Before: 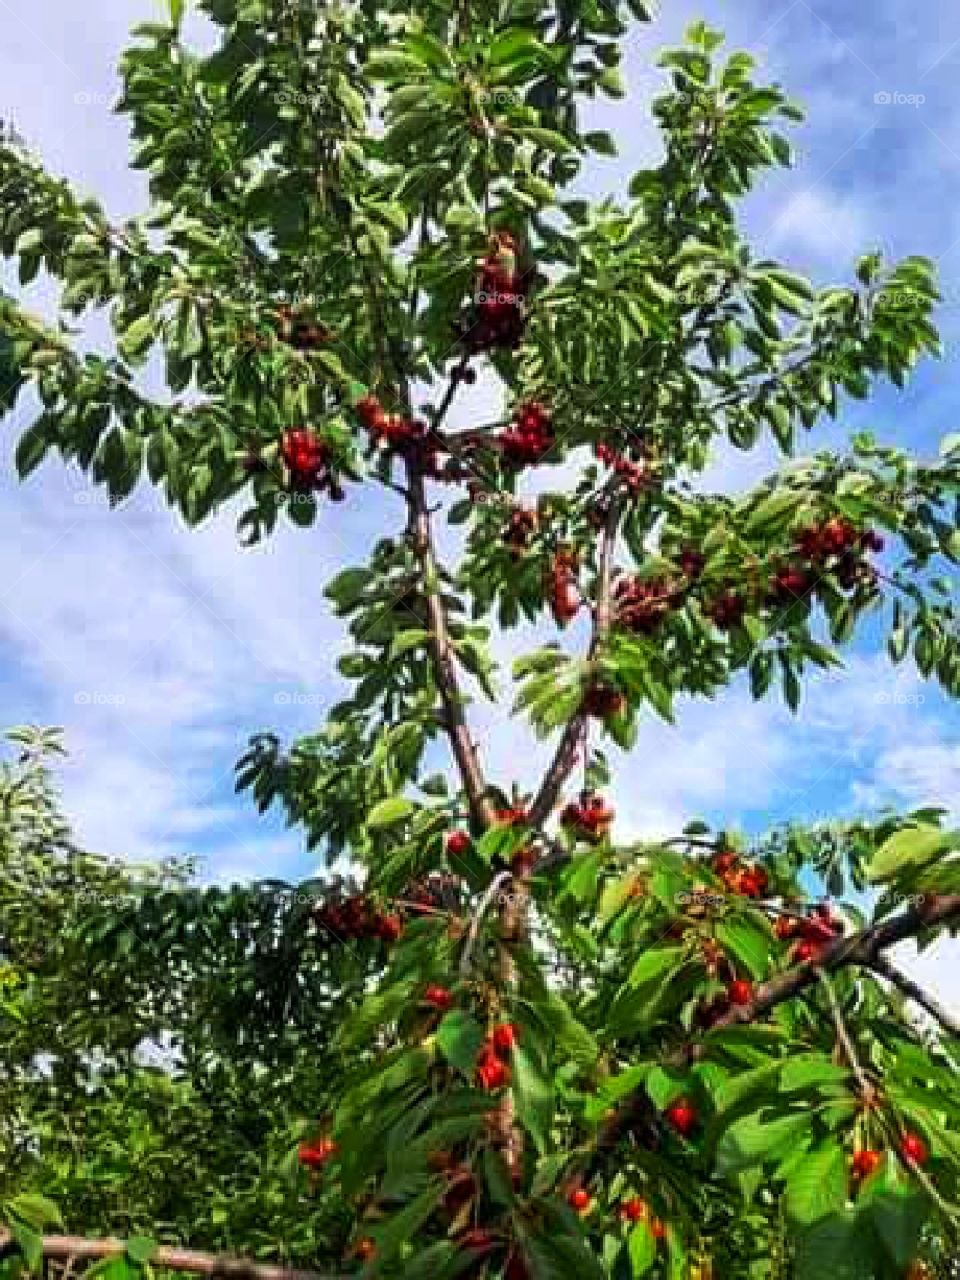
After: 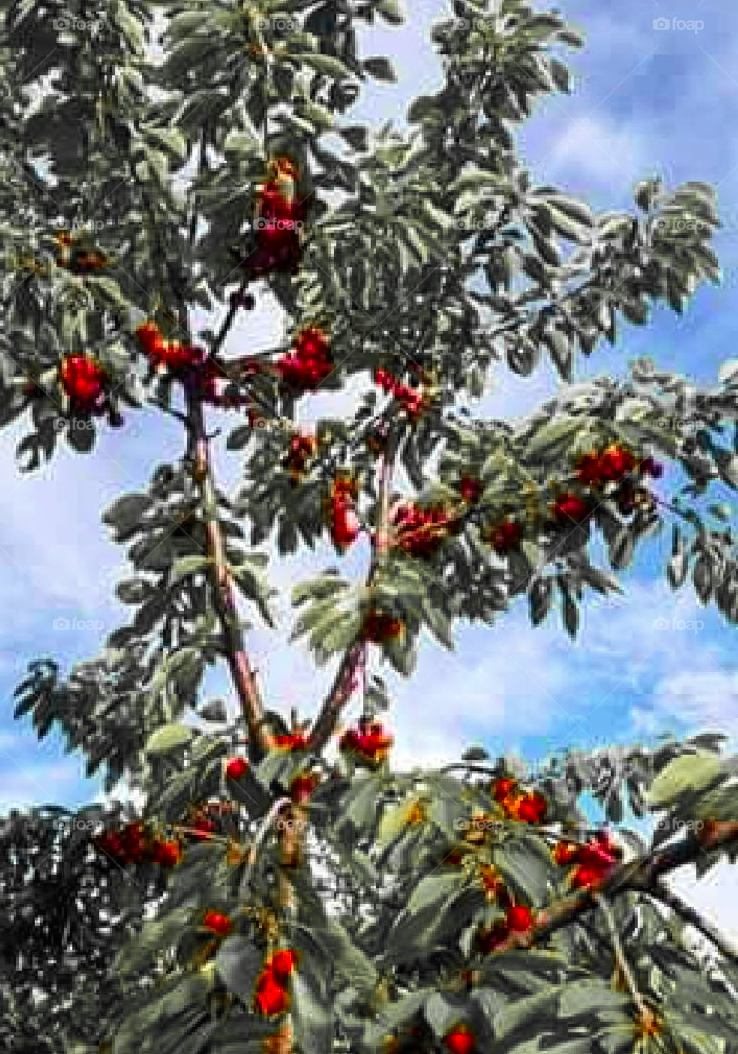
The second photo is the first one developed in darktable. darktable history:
color zones: curves: ch1 [(0, 0.679) (0.143, 0.647) (0.286, 0.261) (0.378, -0.011) (0.571, 0.396) (0.714, 0.399) (0.857, 0.406) (1, 0.679)]
color balance rgb: linear chroma grading › global chroma 15.499%, perceptual saturation grading › global saturation 4.841%
crop: left 23.096%, top 5.854%, bottom 11.753%
